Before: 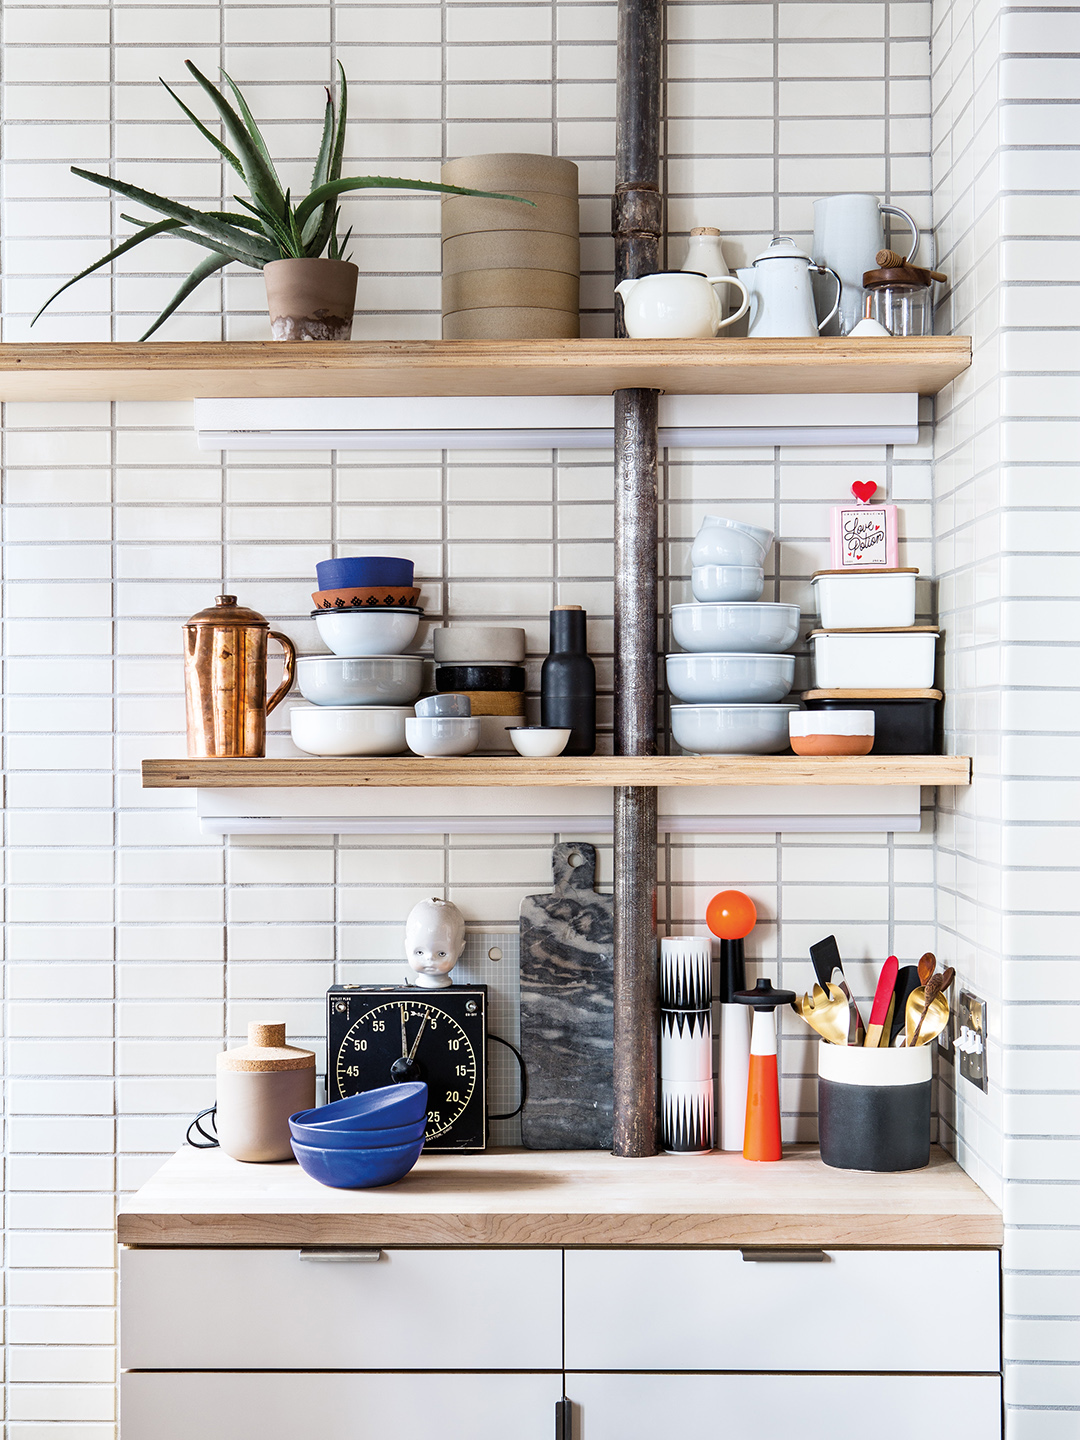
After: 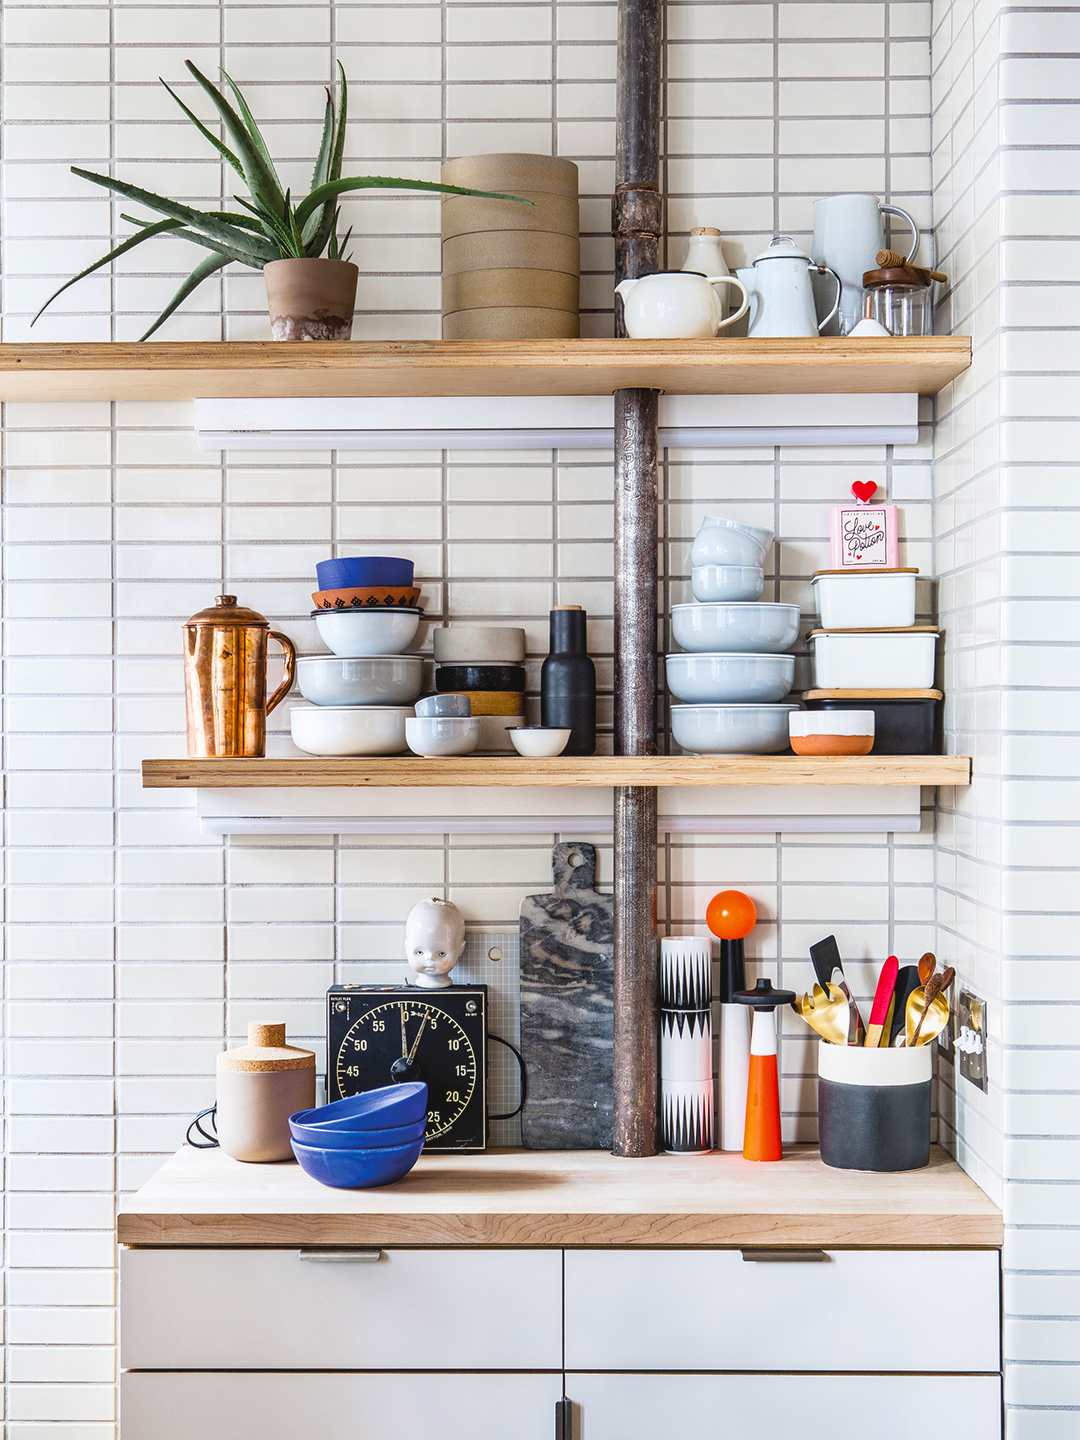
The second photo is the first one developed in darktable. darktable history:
color balance rgb: perceptual saturation grading › global saturation 14.714%, global vibrance 20%
local contrast: detail 109%
